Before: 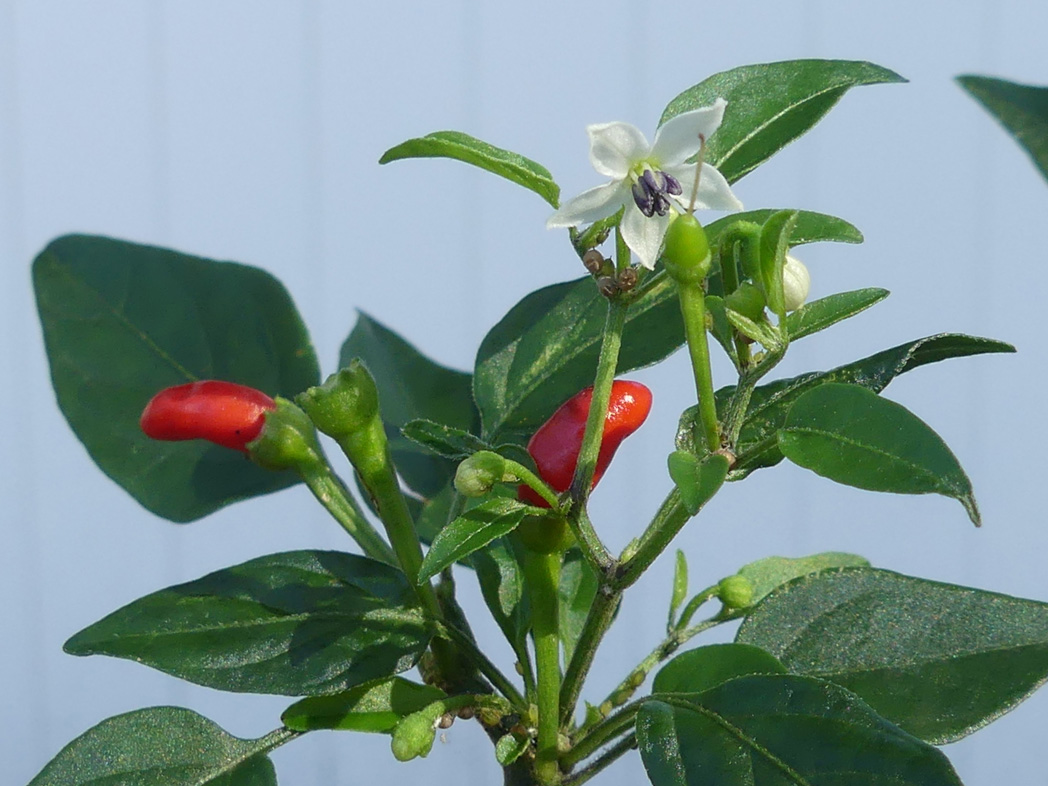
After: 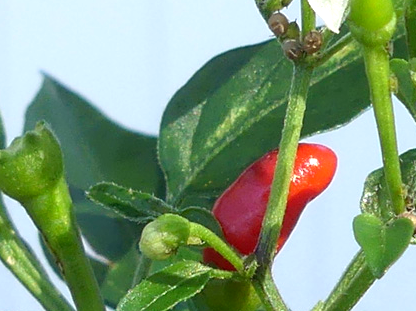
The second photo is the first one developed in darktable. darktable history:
crop: left 30.097%, top 30.25%, right 30.122%, bottom 30.18%
exposure: black level correction 0.001, exposure 0.675 EV, compensate highlight preservation false
